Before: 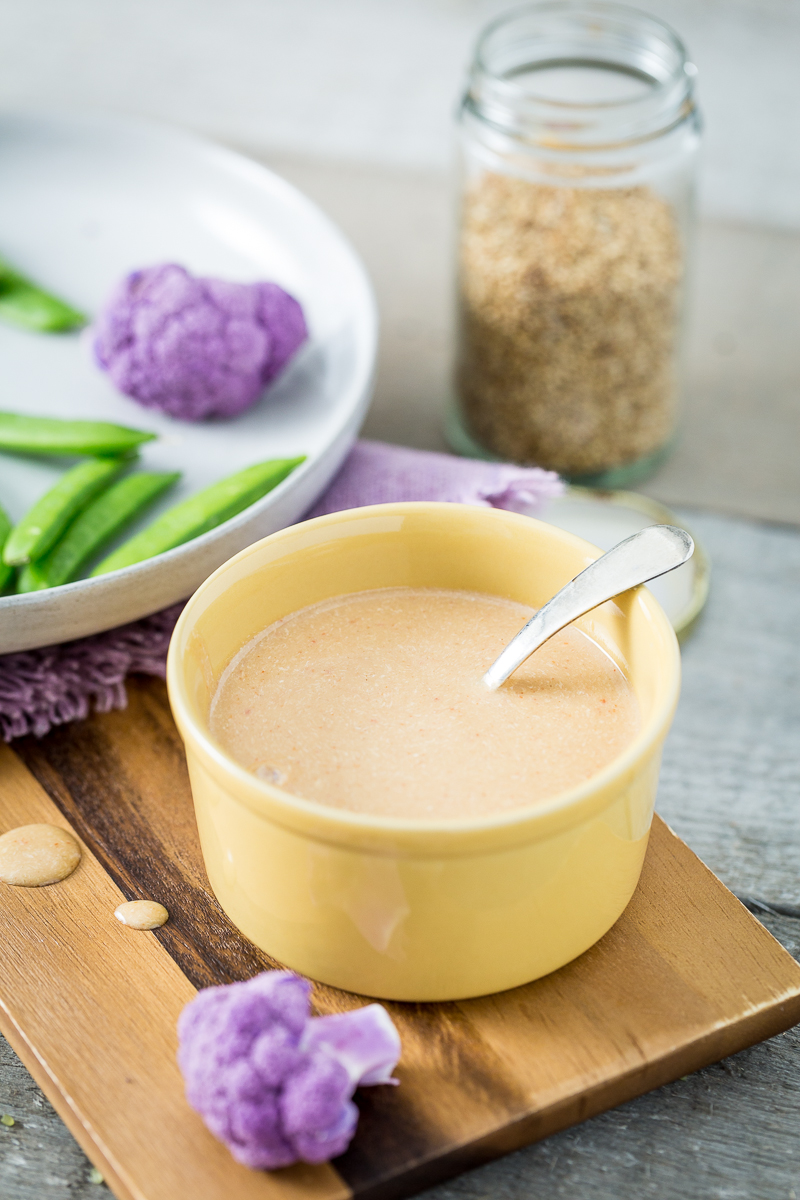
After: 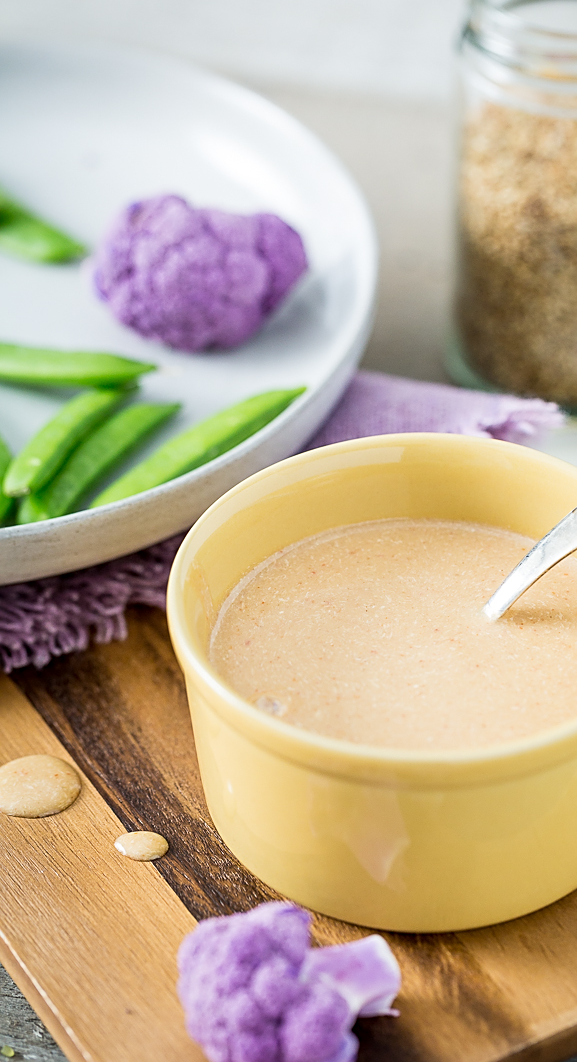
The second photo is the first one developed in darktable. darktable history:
sharpen: on, module defaults
crop: top 5.763%, right 27.869%, bottom 5.725%
exposure: compensate highlight preservation false
